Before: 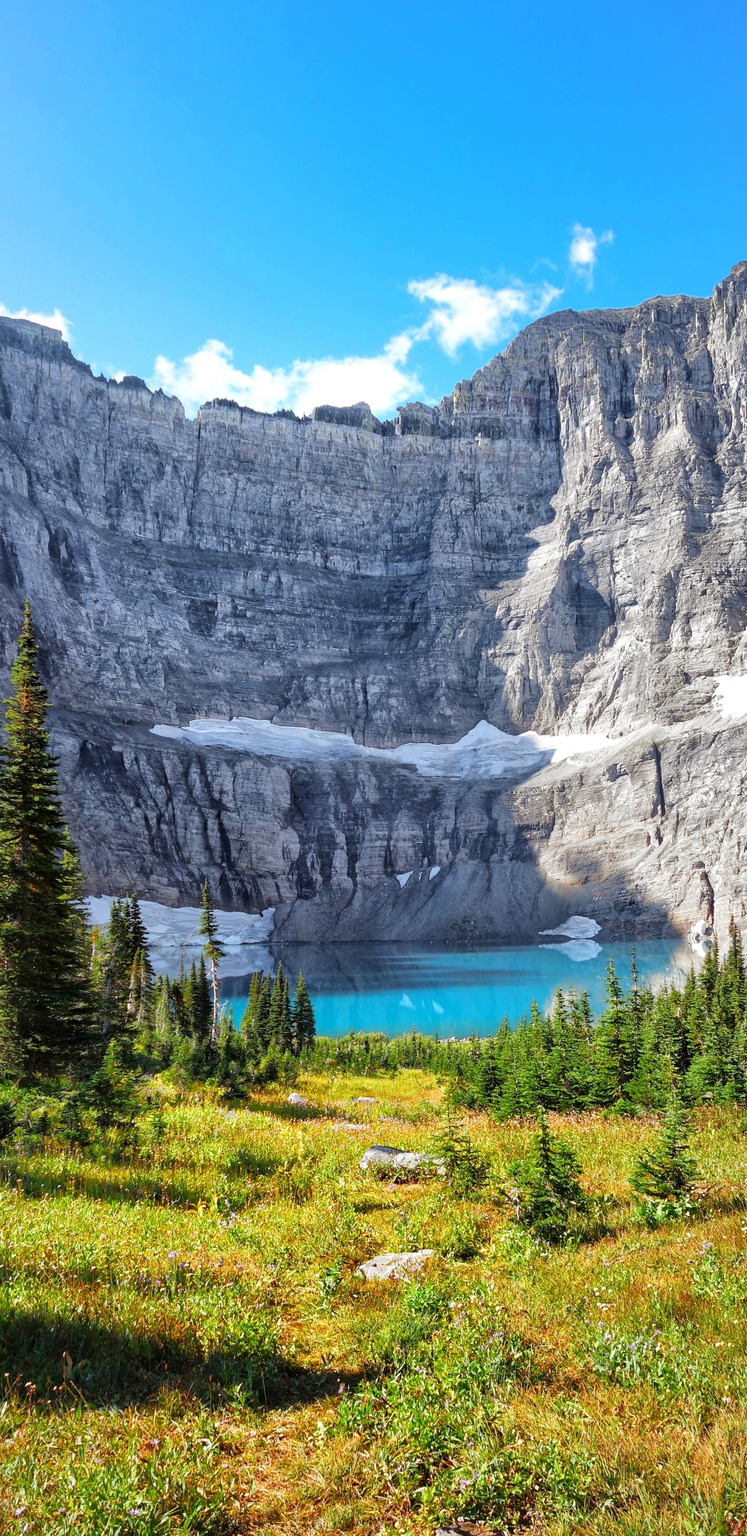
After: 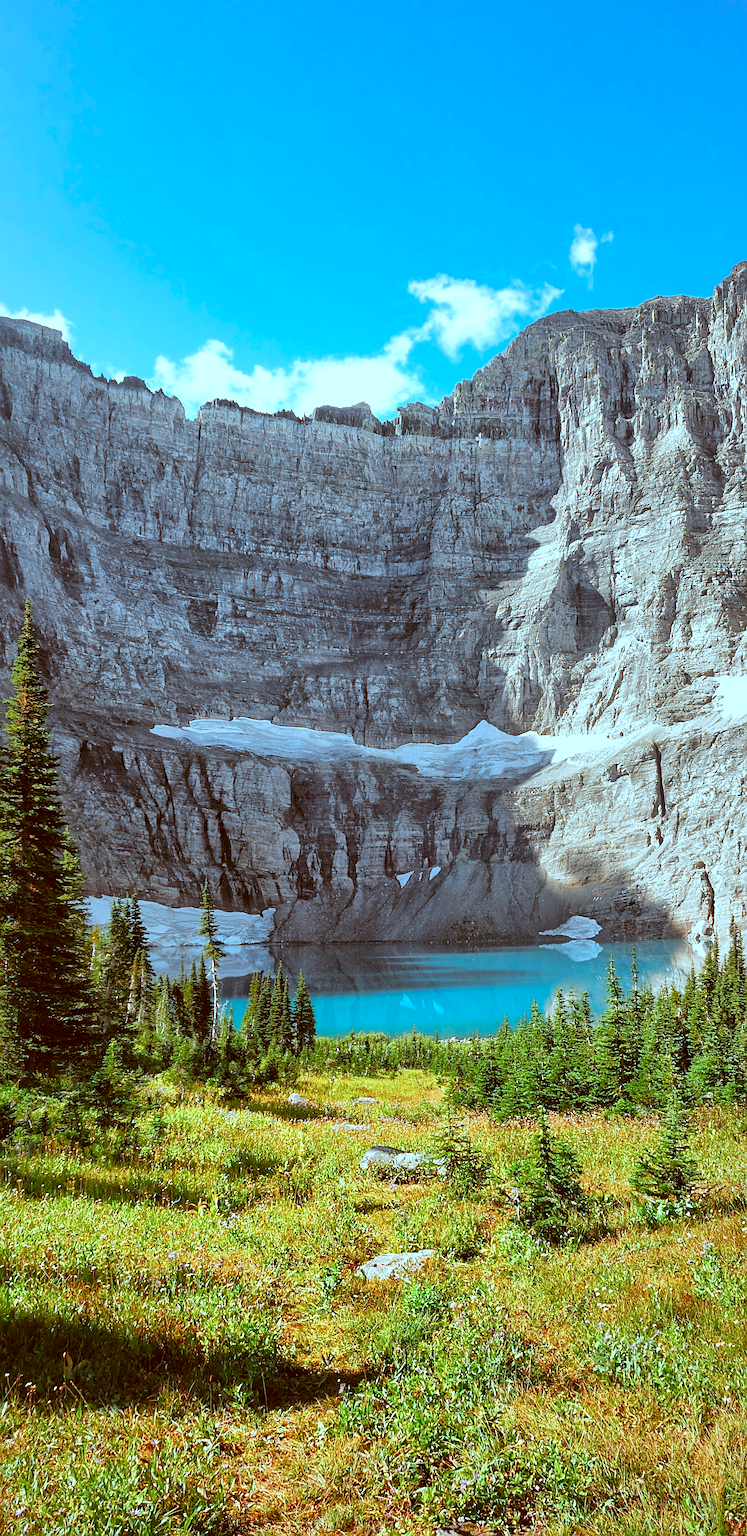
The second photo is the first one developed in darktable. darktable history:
color correction: highlights a* -14.1, highlights b* -16.3, shadows a* 10.71, shadows b* 29.51
sharpen: on, module defaults
